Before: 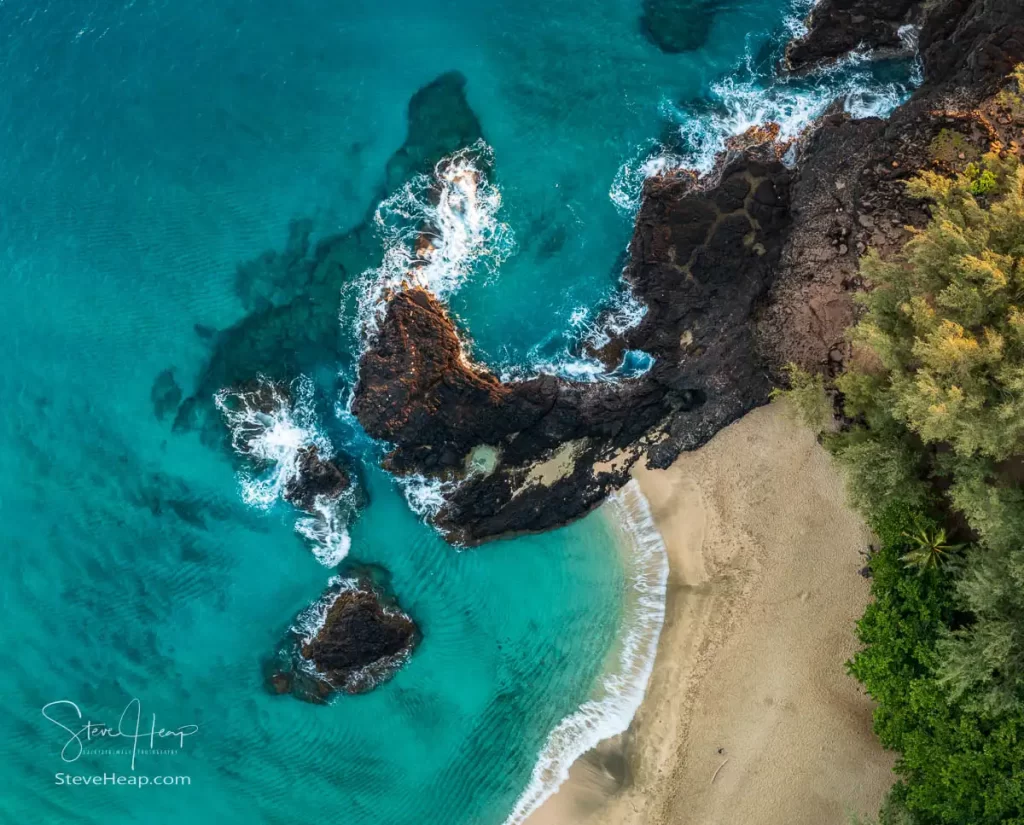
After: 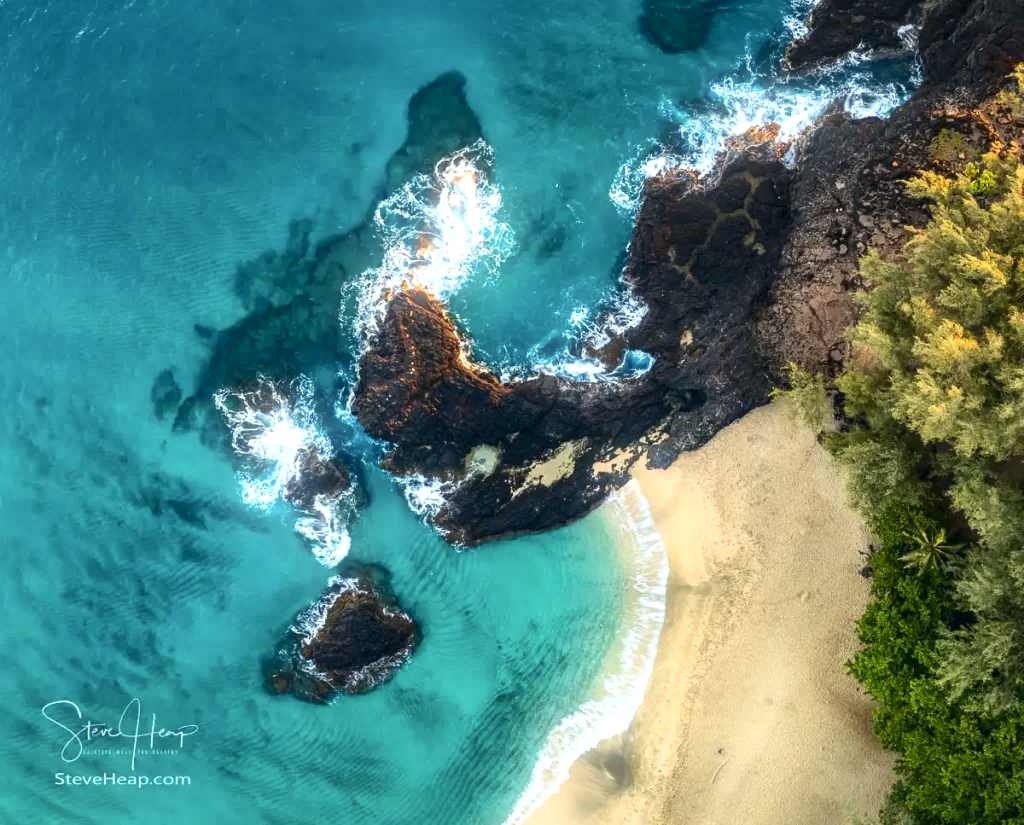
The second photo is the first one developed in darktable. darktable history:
color correction: highlights a* 0.207, highlights b* 2.7, shadows a* -0.874, shadows b* -4.78
bloom: size 5%, threshold 95%, strength 15%
tone equalizer: on, module defaults
tone curve: curves: ch0 [(0, 0) (0.227, 0.17) (0.766, 0.774) (1, 1)]; ch1 [(0, 0) (0.114, 0.127) (0.437, 0.452) (0.498, 0.495) (0.579, 0.576) (1, 1)]; ch2 [(0, 0) (0.233, 0.259) (0.493, 0.492) (0.568, 0.579) (1, 1)], color space Lab, independent channels, preserve colors none
rotate and perspective: automatic cropping off
exposure: exposure 0.6 EV, compensate highlight preservation false
